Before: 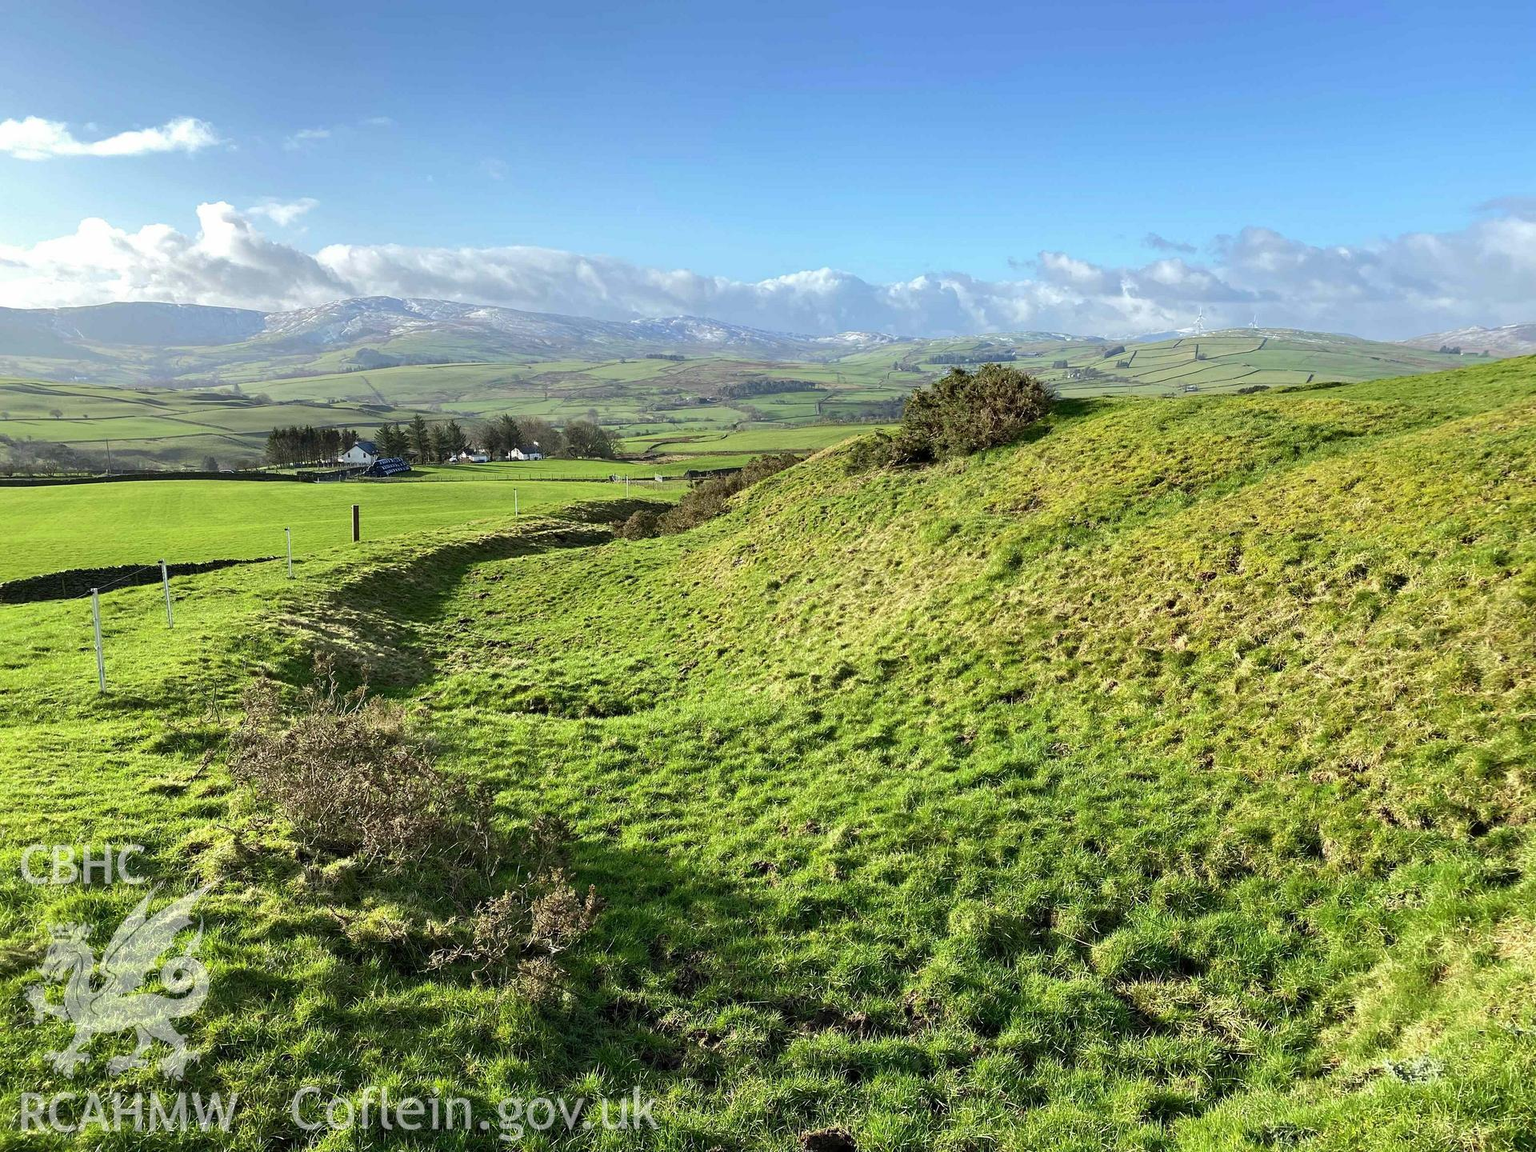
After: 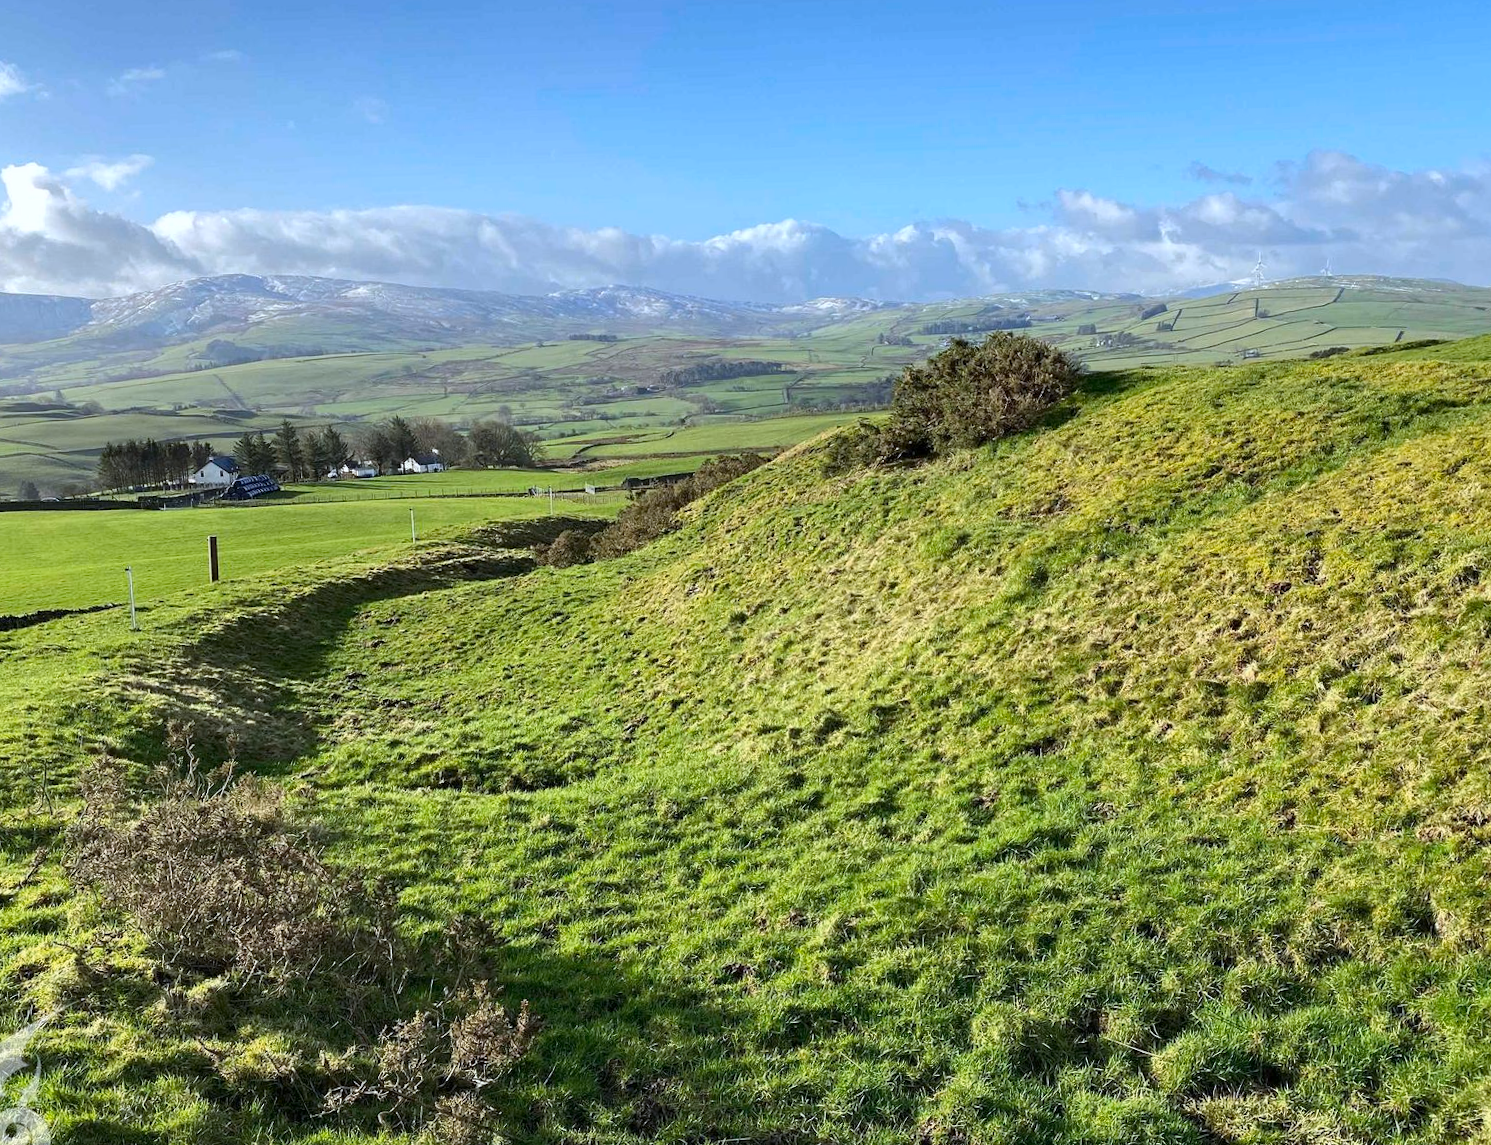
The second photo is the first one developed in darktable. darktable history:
crop: left 11.225%, top 5.381%, right 9.565%, bottom 10.314%
rotate and perspective: rotation -2°, crop left 0.022, crop right 0.978, crop top 0.049, crop bottom 0.951
white balance: red 0.967, blue 1.049
